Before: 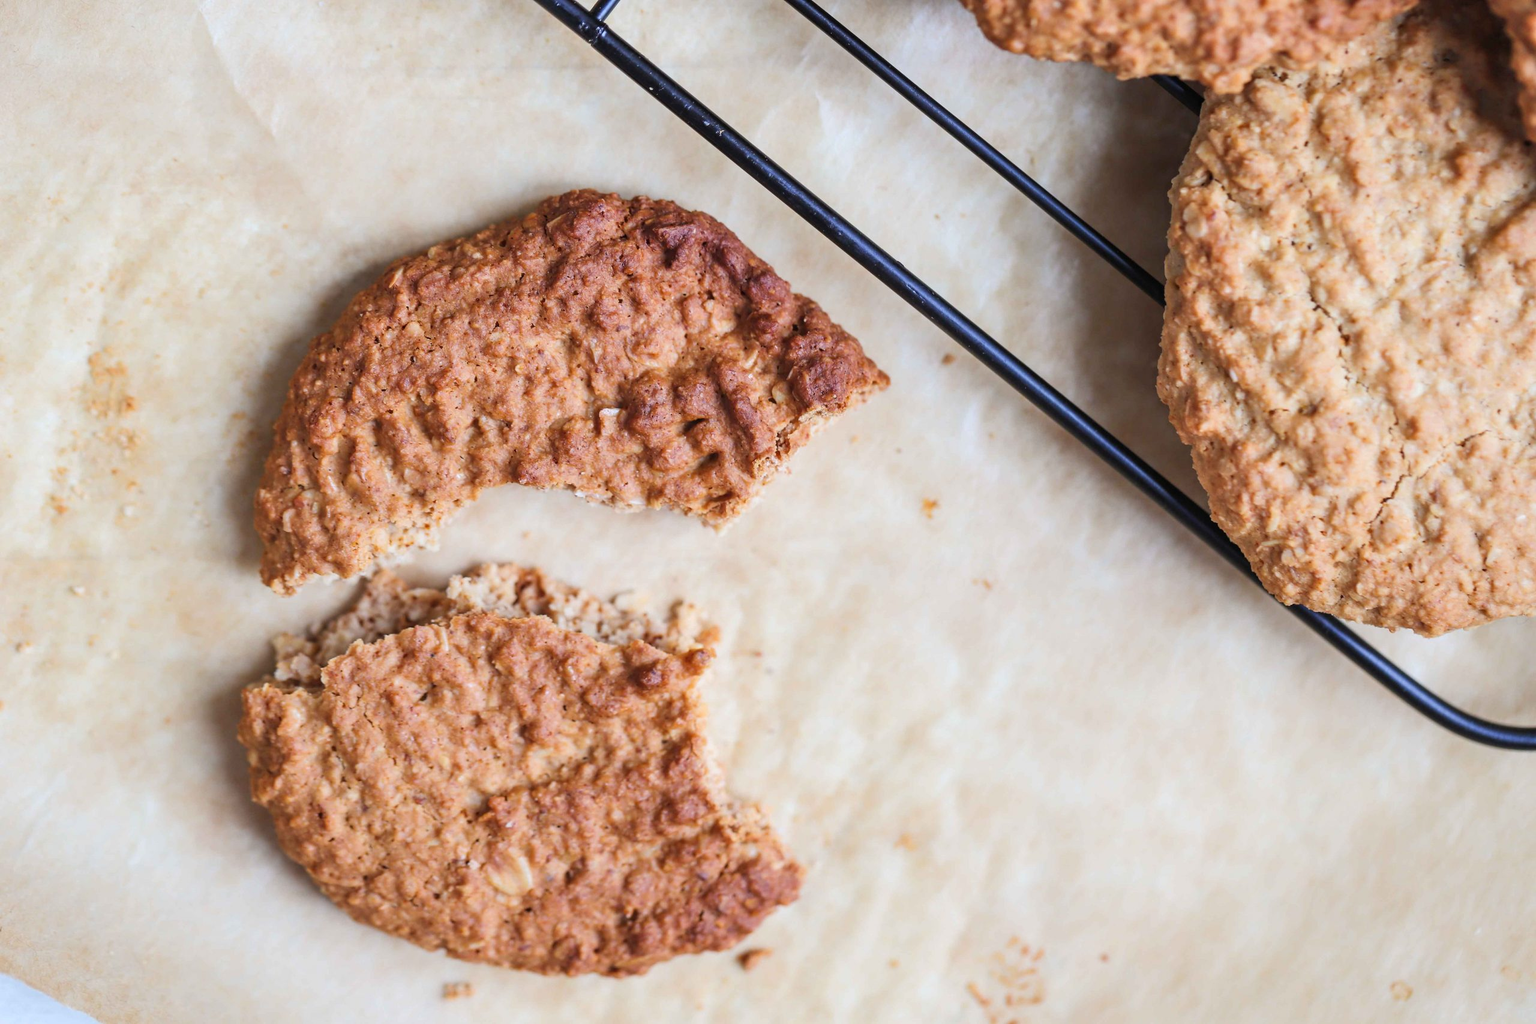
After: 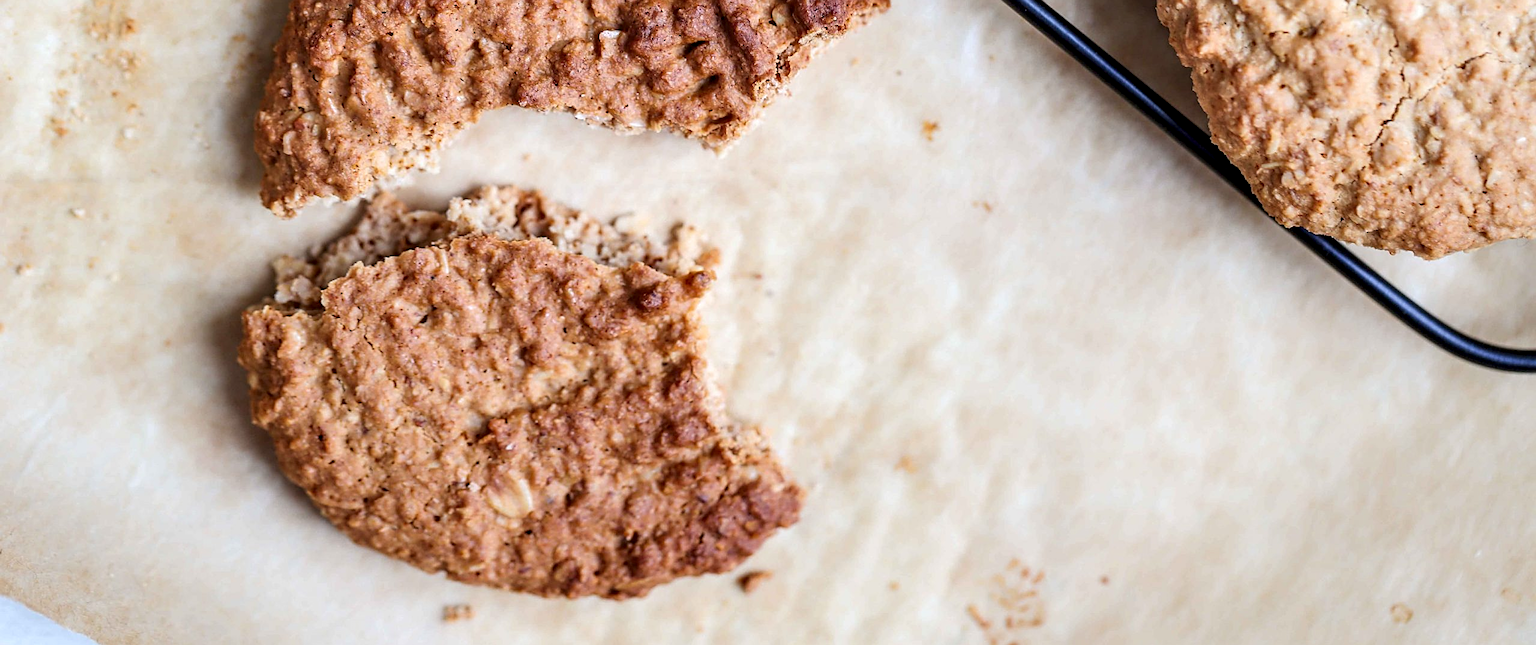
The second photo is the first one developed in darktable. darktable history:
crop and rotate: top 36.958%
local contrast: detail 135%, midtone range 0.745
sharpen: on, module defaults
